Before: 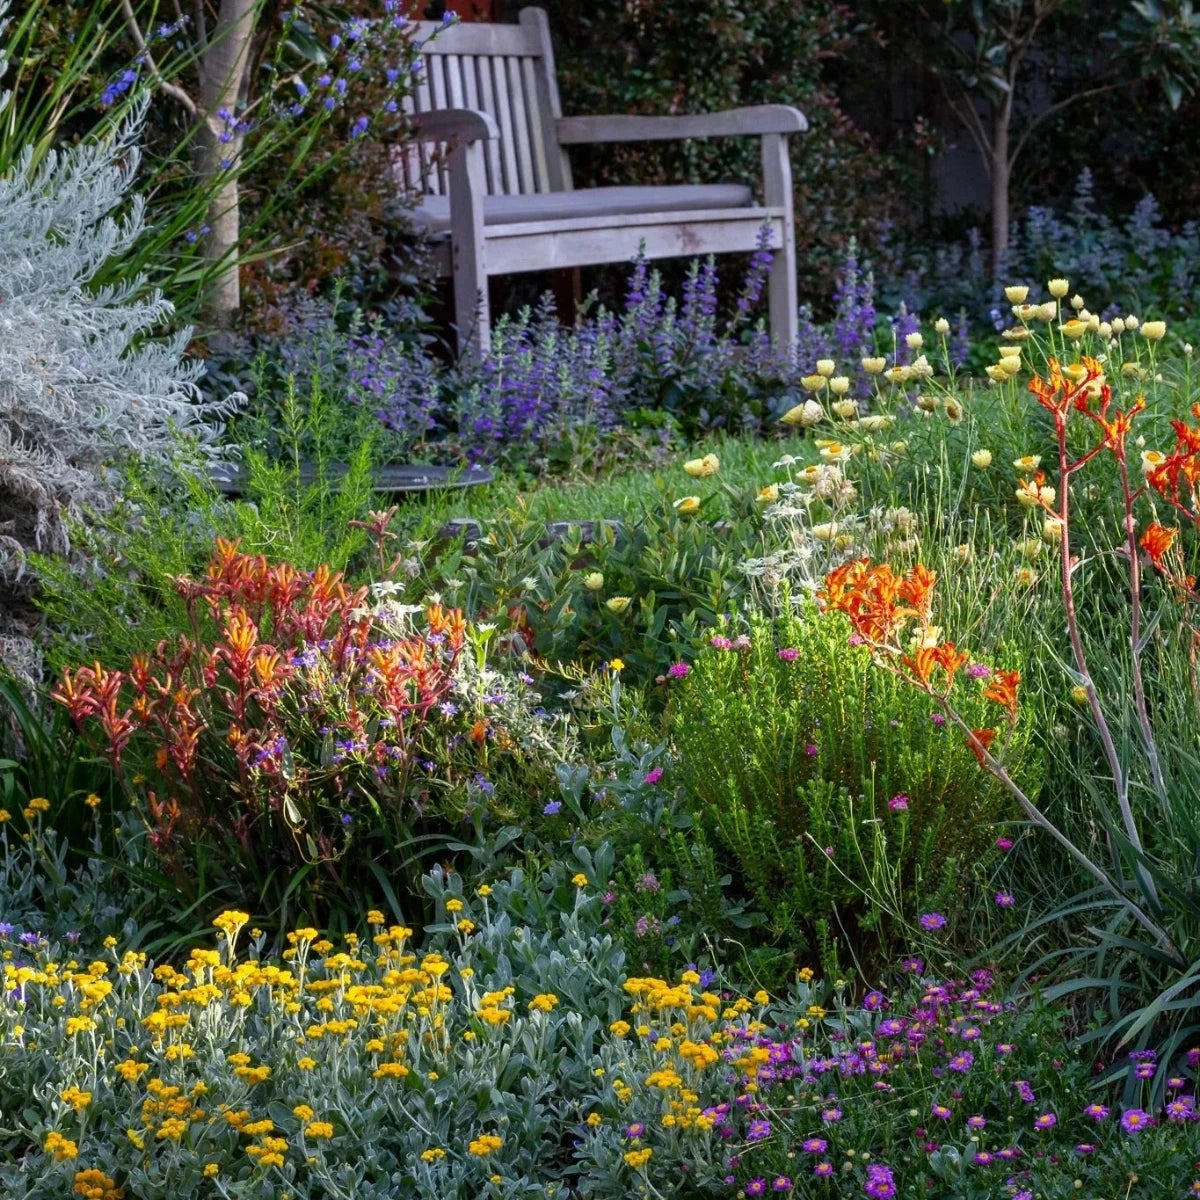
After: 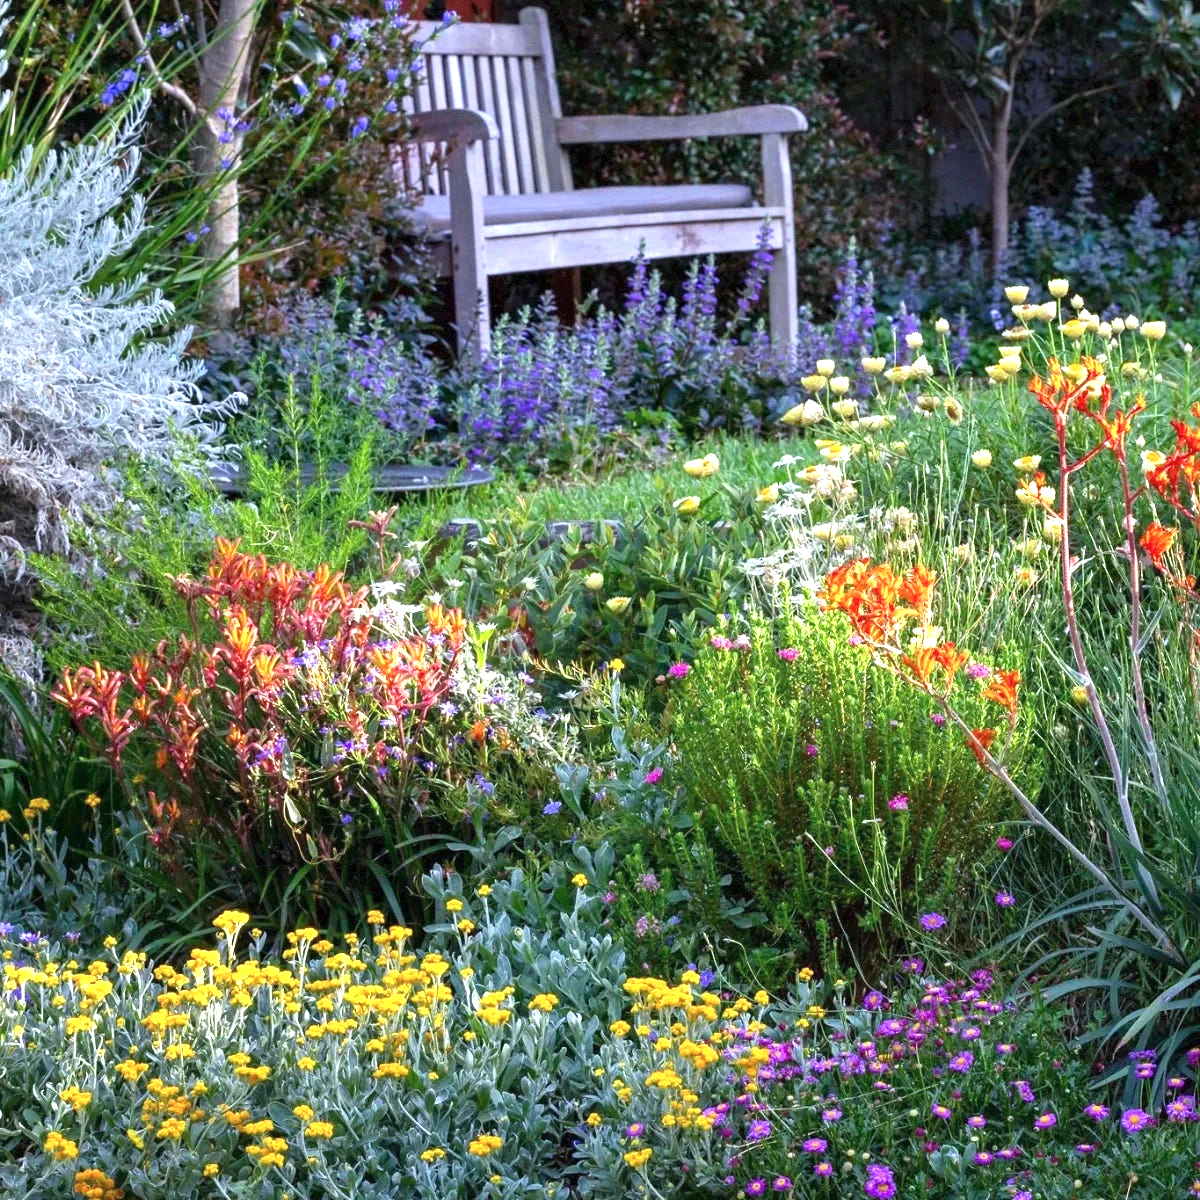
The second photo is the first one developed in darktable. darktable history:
exposure: black level correction 0, exposure 0.95 EV, compensate exposure bias true, compensate highlight preservation false
color calibration: illuminant as shot in camera, x 0.358, y 0.373, temperature 4628.91 K
